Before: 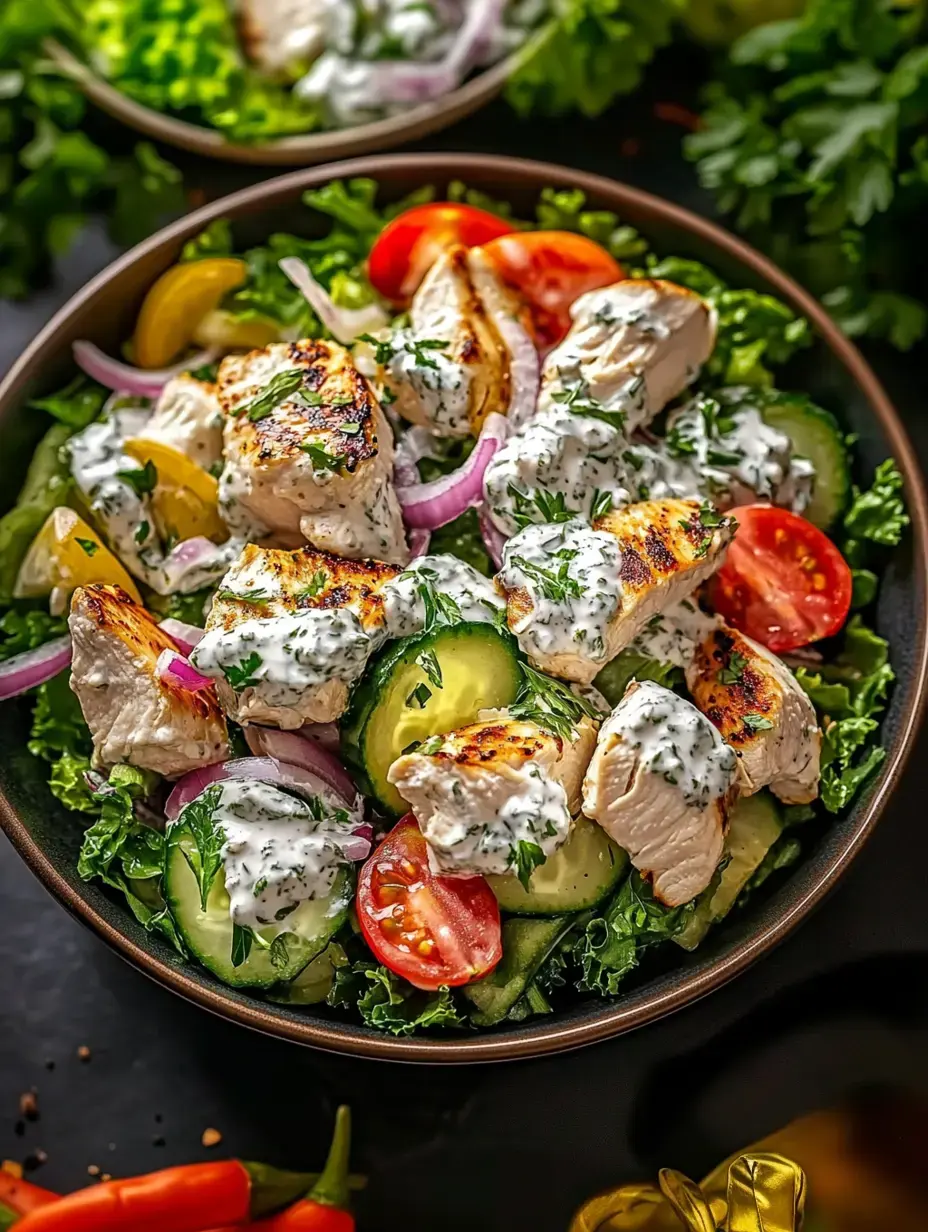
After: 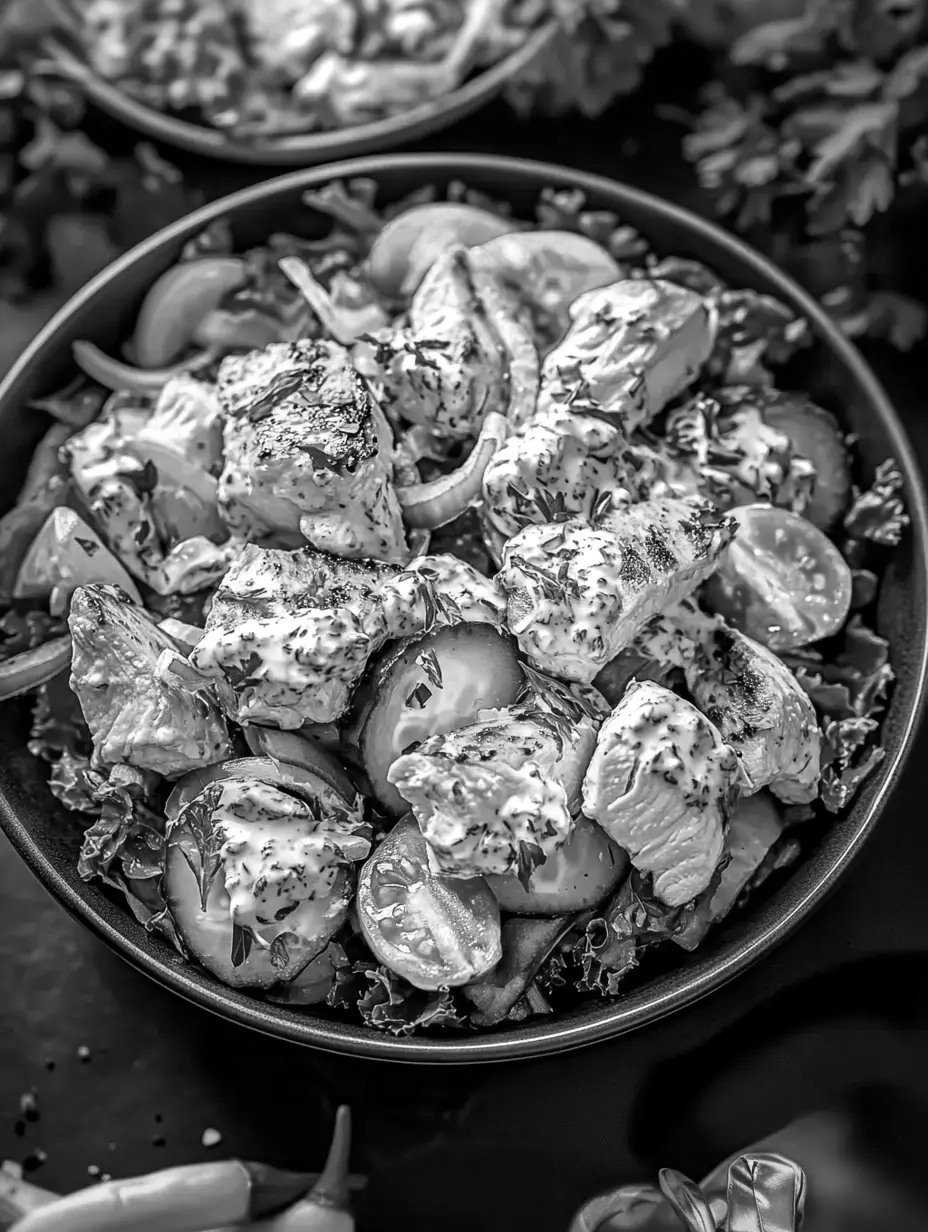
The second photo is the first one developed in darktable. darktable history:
color zones: curves: ch0 [(0.004, 0.588) (0.116, 0.636) (0.259, 0.476) (0.423, 0.464) (0.75, 0.5)]; ch1 [(0, 0) (0.143, 0) (0.286, 0) (0.429, 0) (0.571, 0) (0.714, 0) (0.857, 0)]
velvia: on, module defaults
local contrast: mode bilateral grid, contrast 19, coarseness 50, detail 119%, midtone range 0.2
